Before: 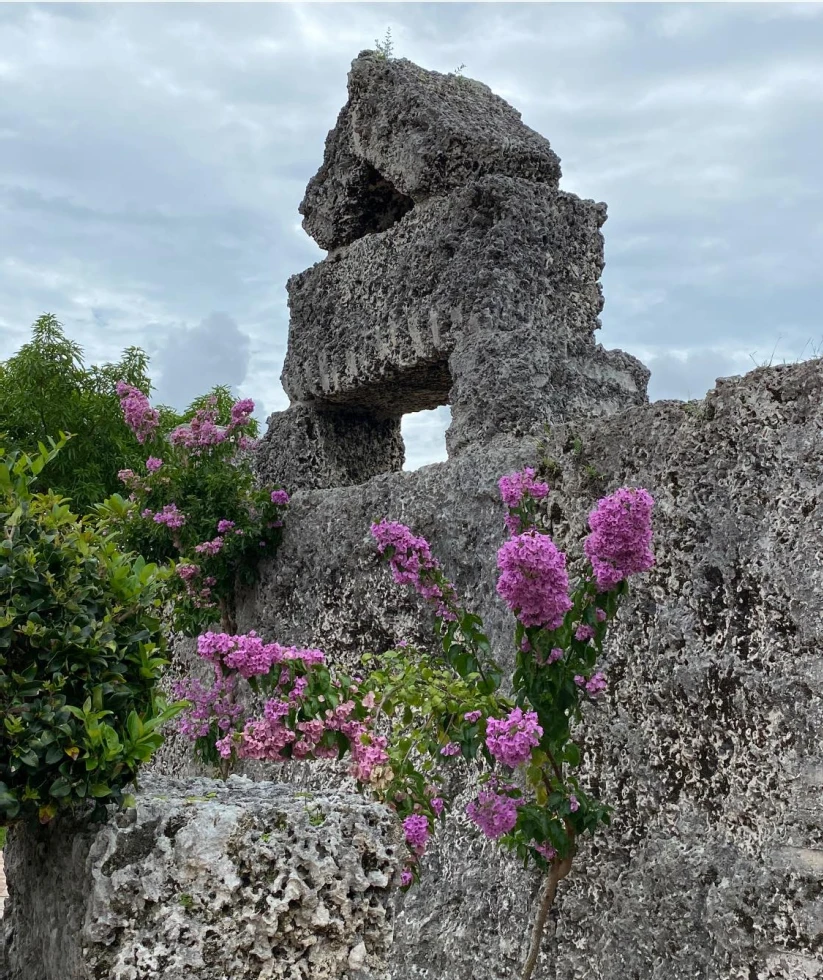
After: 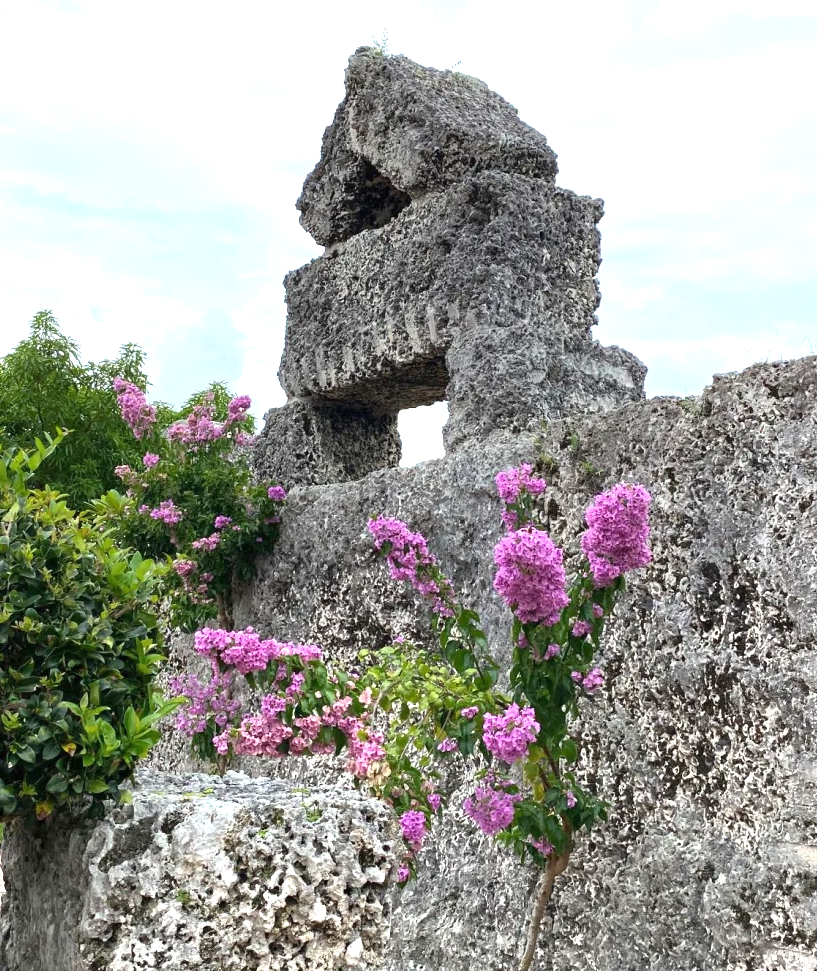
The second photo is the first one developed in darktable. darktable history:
crop: left 0.434%, top 0.485%, right 0.244%, bottom 0.386%
exposure: black level correction 0, exposure 1 EV, compensate exposure bias true, compensate highlight preservation false
